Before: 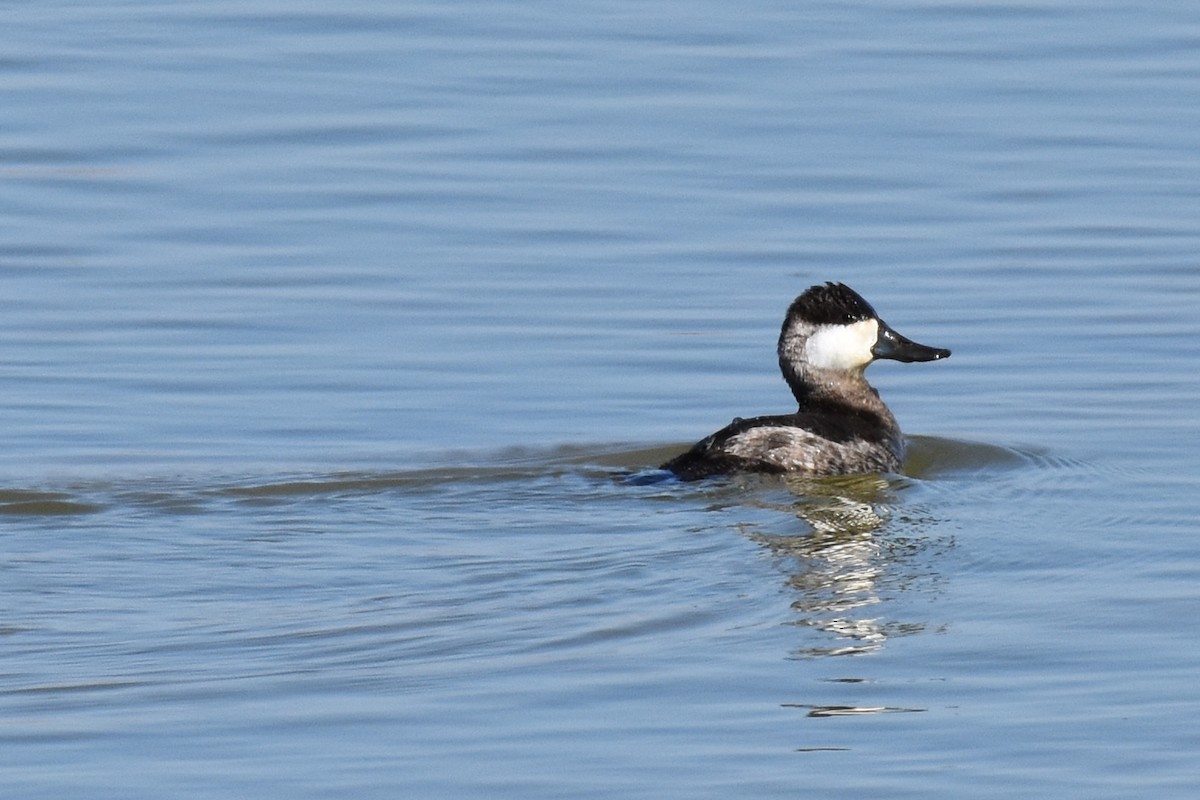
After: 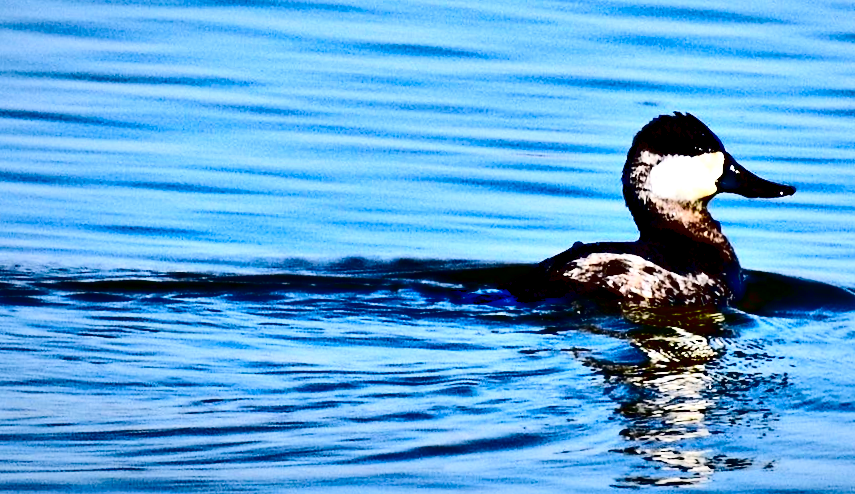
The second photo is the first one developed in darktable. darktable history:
color balance rgb: power › chroma 0.979%, power › hue 253.09°, perceptual saturation grading › global saturation 24.619%, perceptual saturation grading › highlights -50.642%, perceptual saturation grading › mid-tones 19.05%, perceptual saturation grading › shadows 60.944%, perceptual brilliance grading › global brilliance 2.707%, perceptual brilliance grading › highlights -2.566%, perceptual brilliance grading › shadows 3.439%
exposure: exposure 0.196 EV, compensate exposure bias true, compensate highlight preservation false
contrast brightness saturation: contrast 0.762, brightness -0.987, saturation 0.988
crop and rotate: angle -3.52°, left 9.848%, top 20.64%, right 12.38%, bottom 12.031%
vignetting: fall-off radius 69.5%, brightness -0.302, saturation -0.047, center (0.217, -0.228), automatic ratio true
contrast equalizer: octaves 7, y [[0.6 ×6], [0.55 ×6], [0 ×6], [0 ×6], [0 ×6]]
